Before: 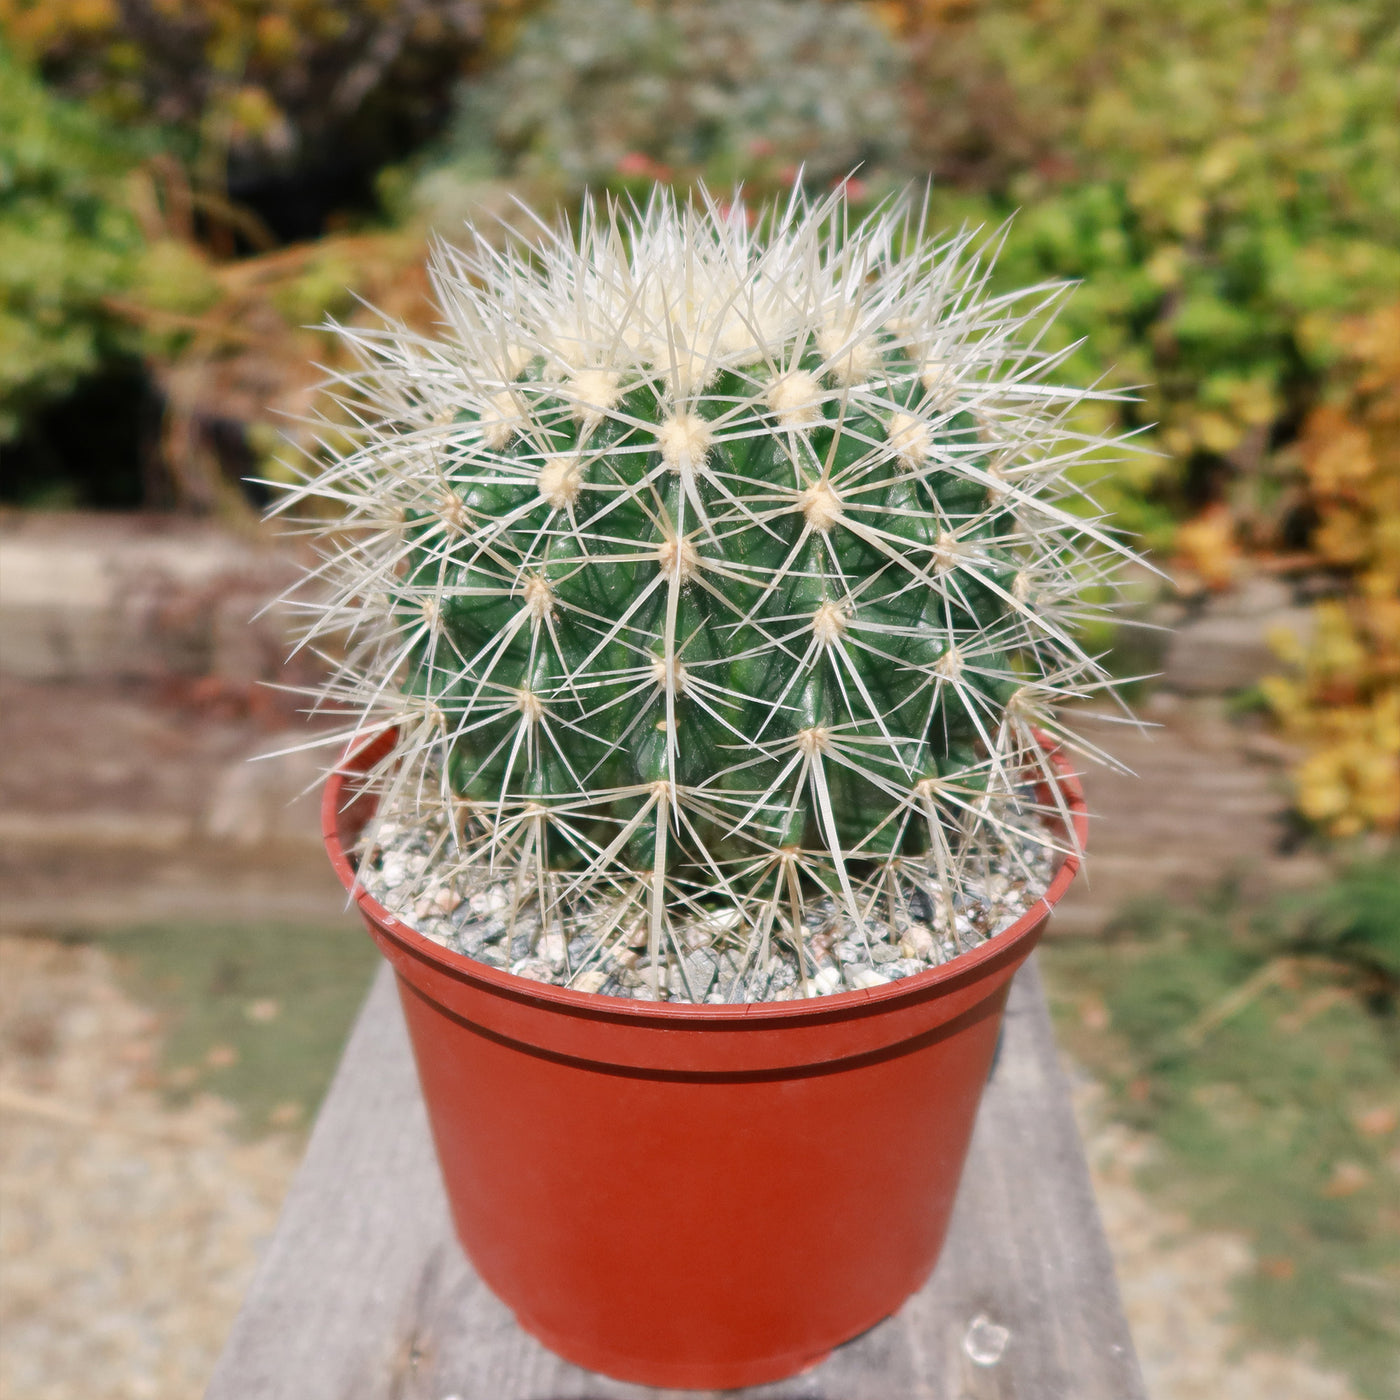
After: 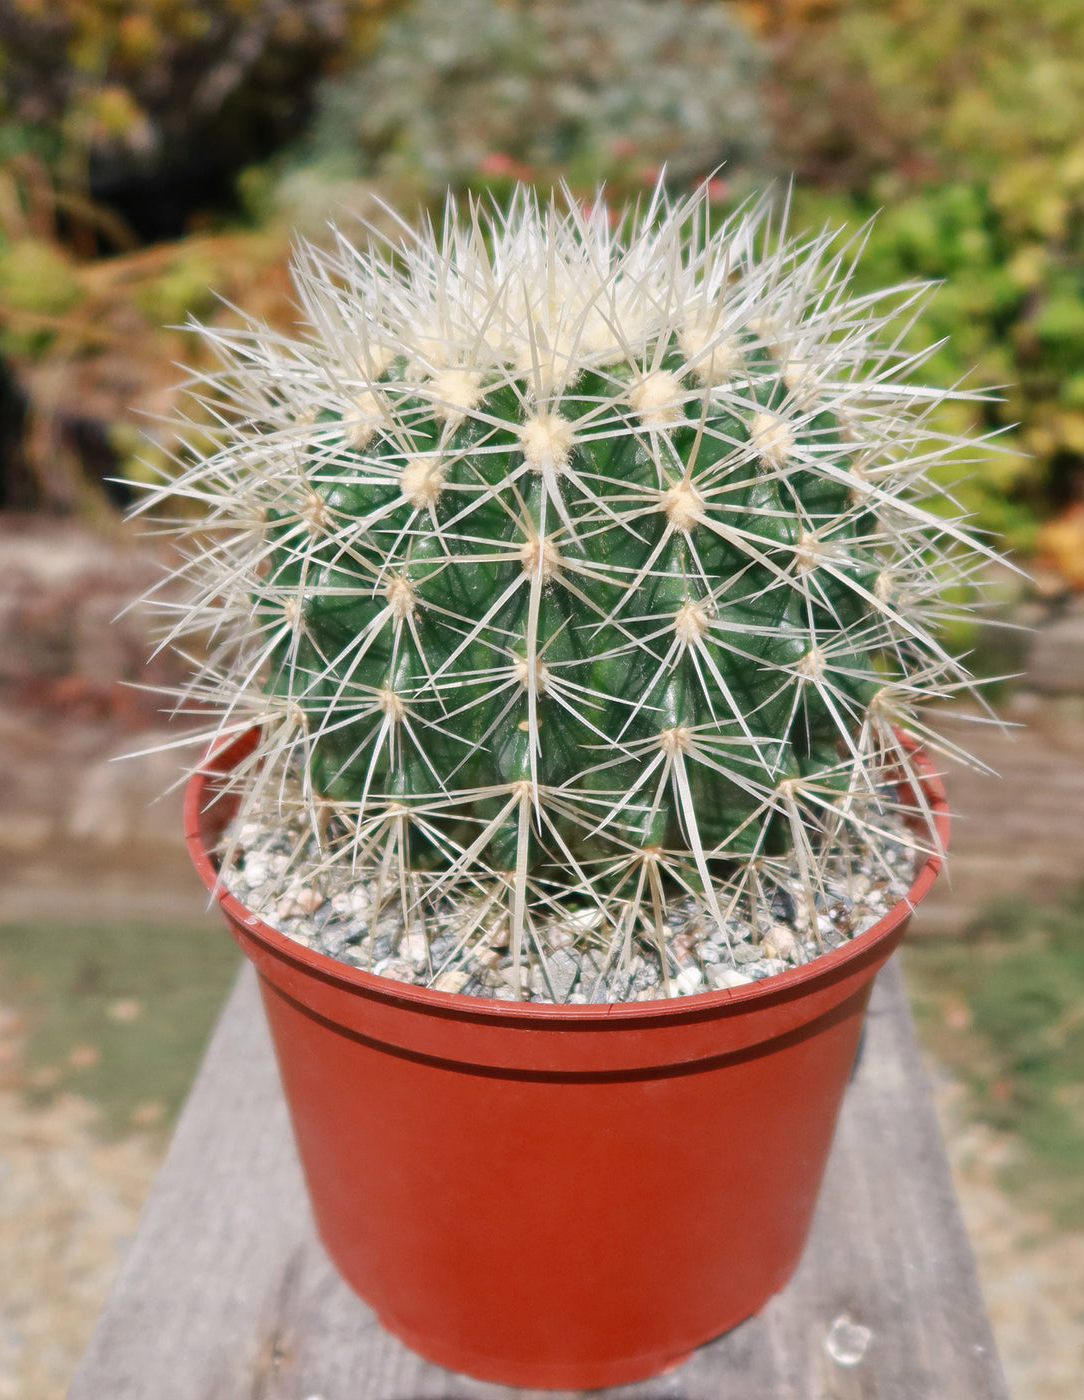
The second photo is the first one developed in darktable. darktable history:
shadows and highlights: shadows 29.32, highlights -29.32, low approximation 0.01, soften with gaussian
crop: left 9.88%, right 12.664%
